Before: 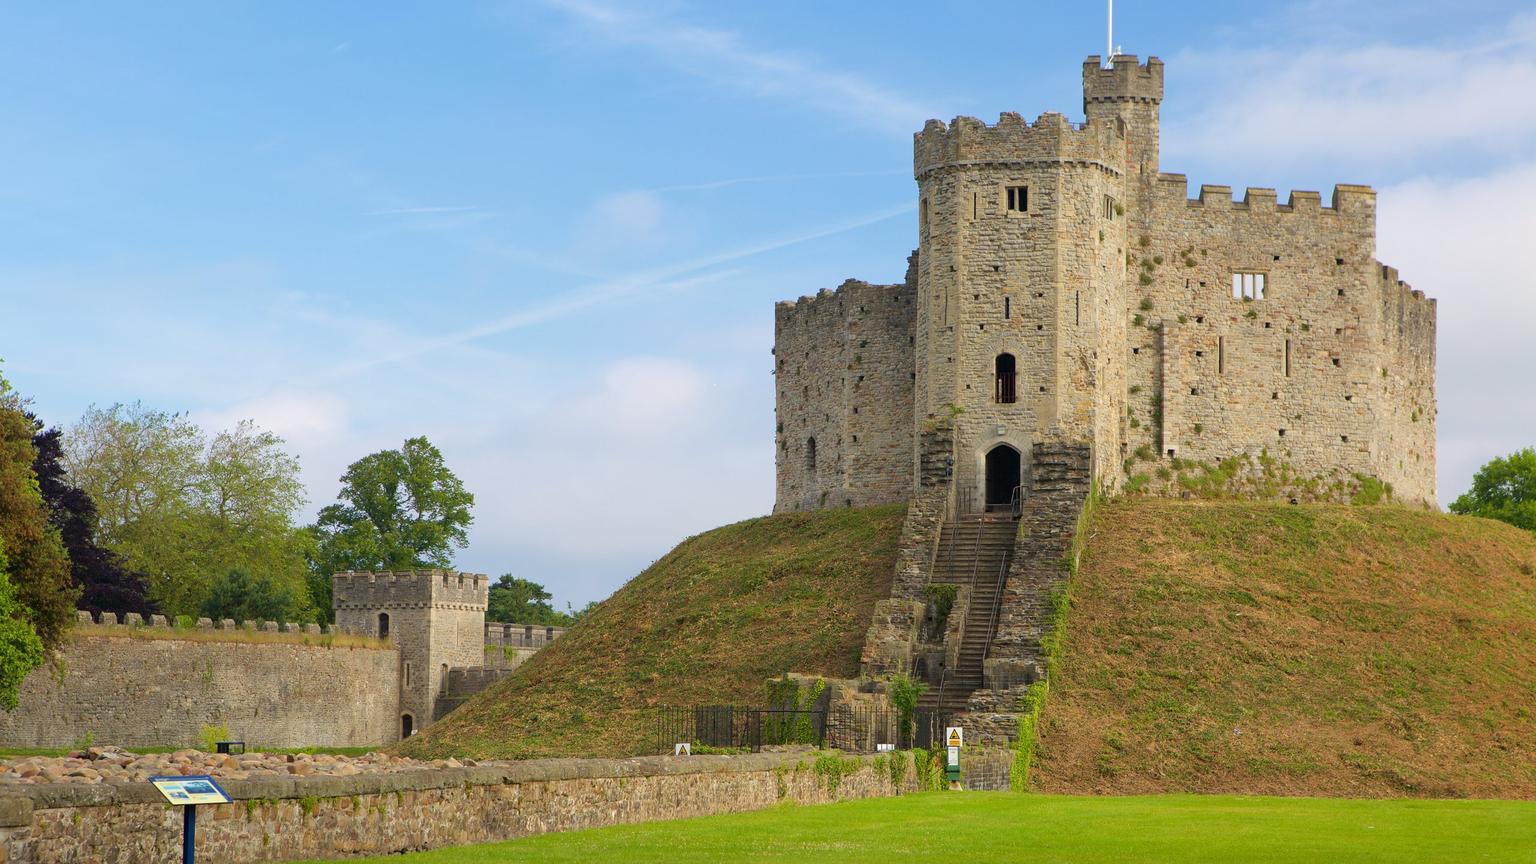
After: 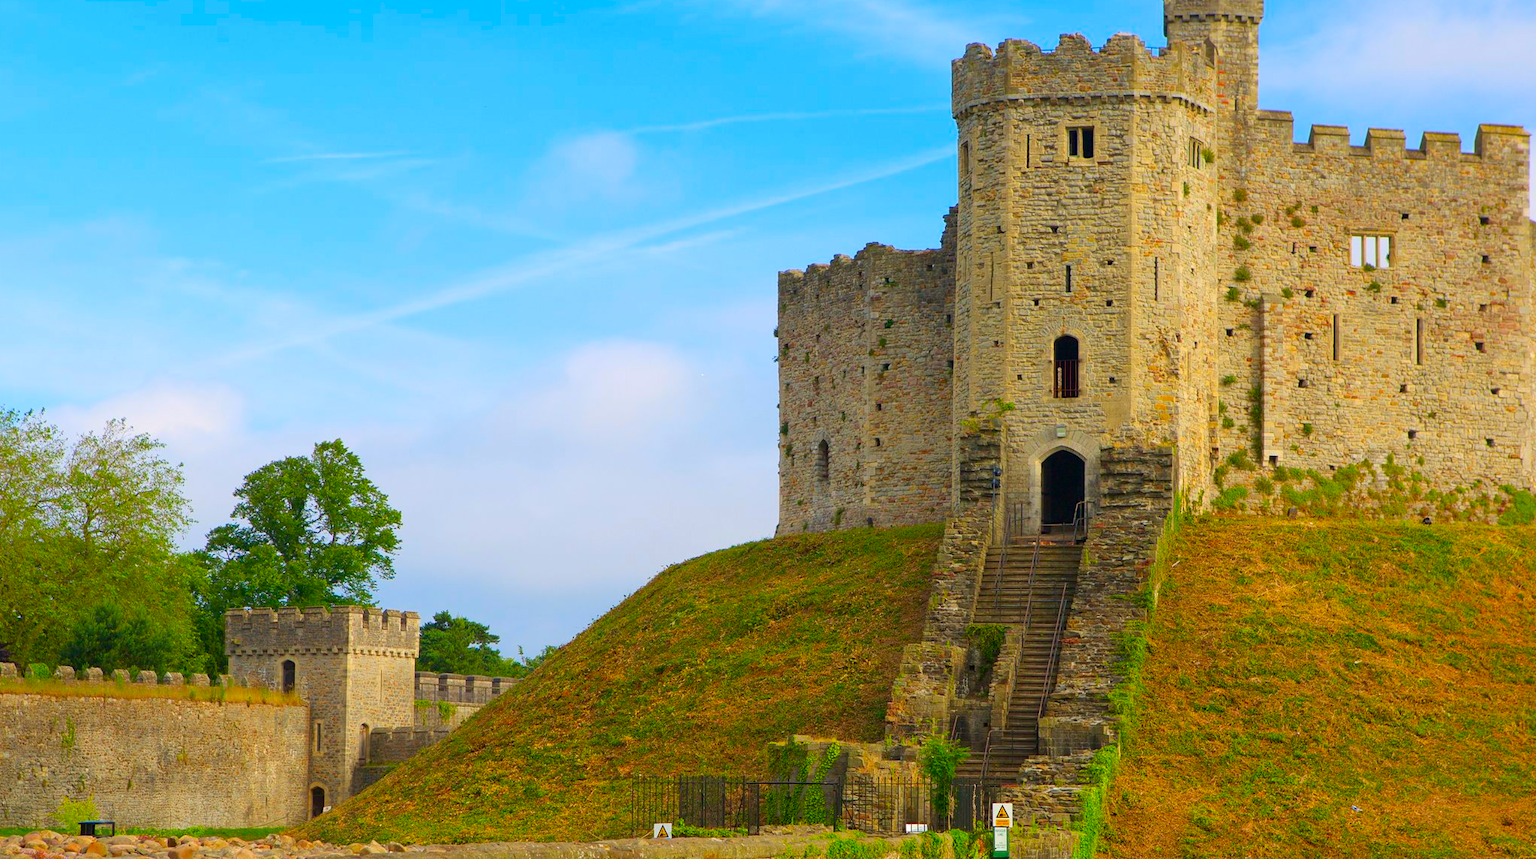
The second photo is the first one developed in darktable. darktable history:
crop and rotate: left 9.972%, top 9.897%, right 10.05%, bottom 10.578%
color correction: highlights b* 0.014, saturation 1.85
